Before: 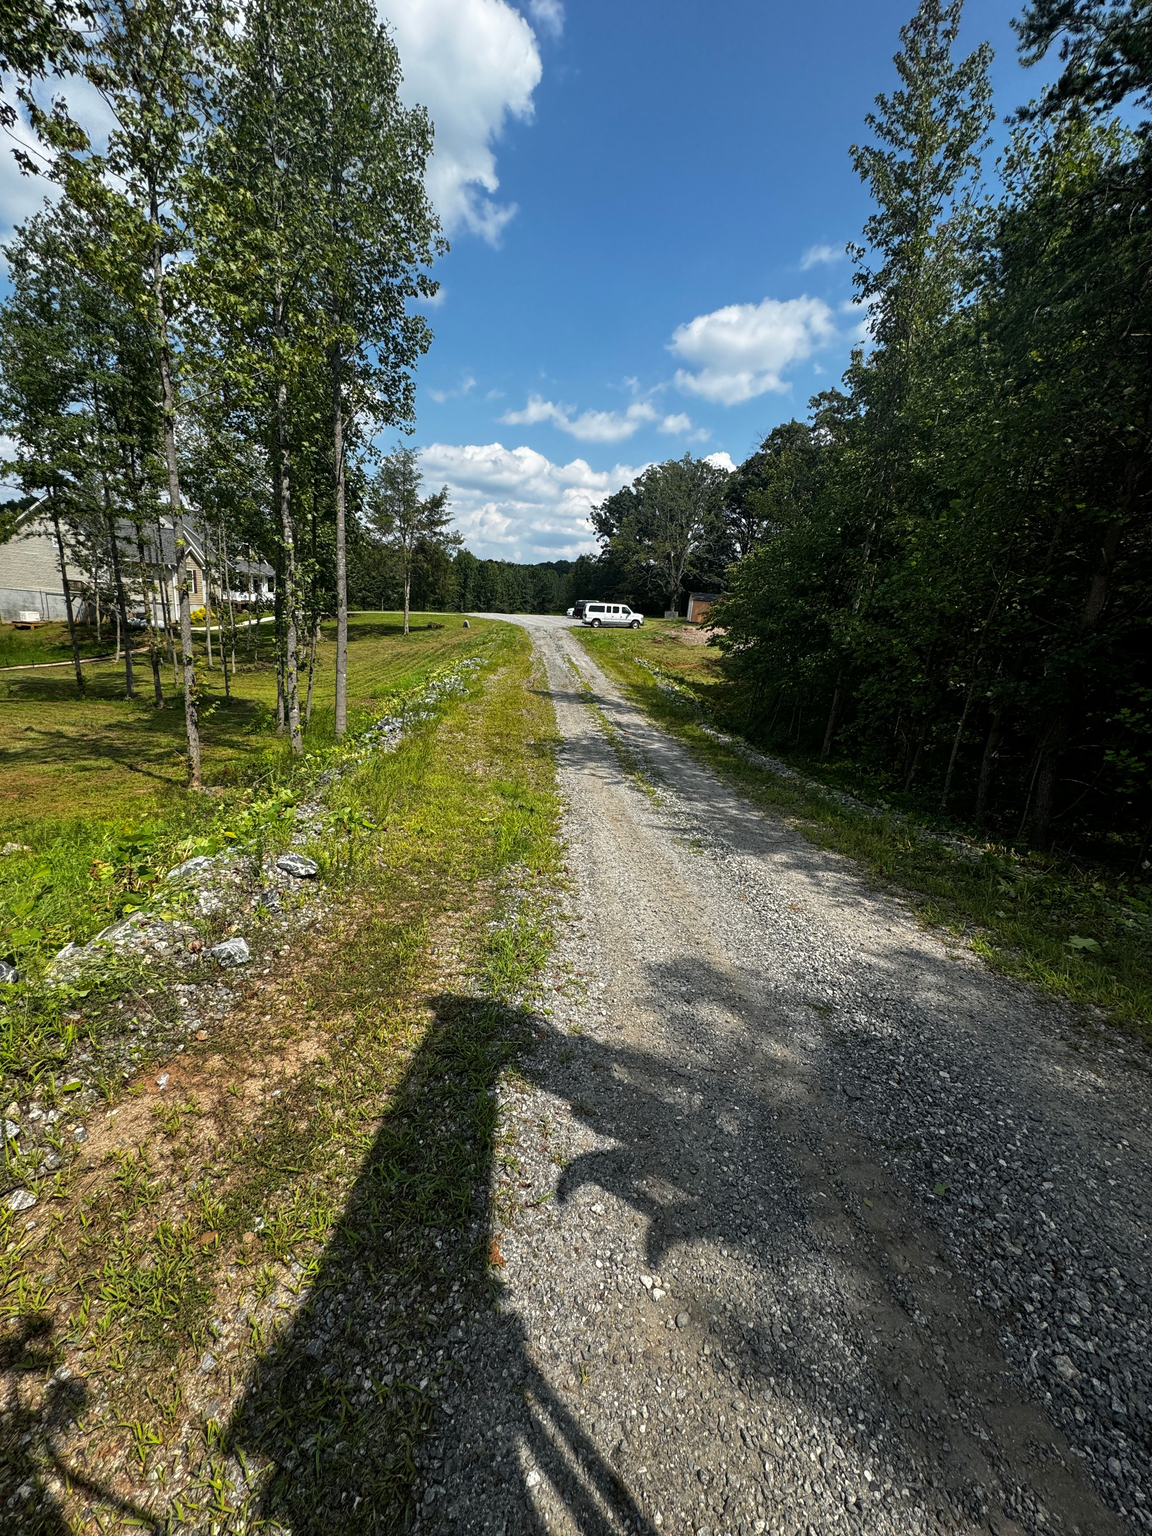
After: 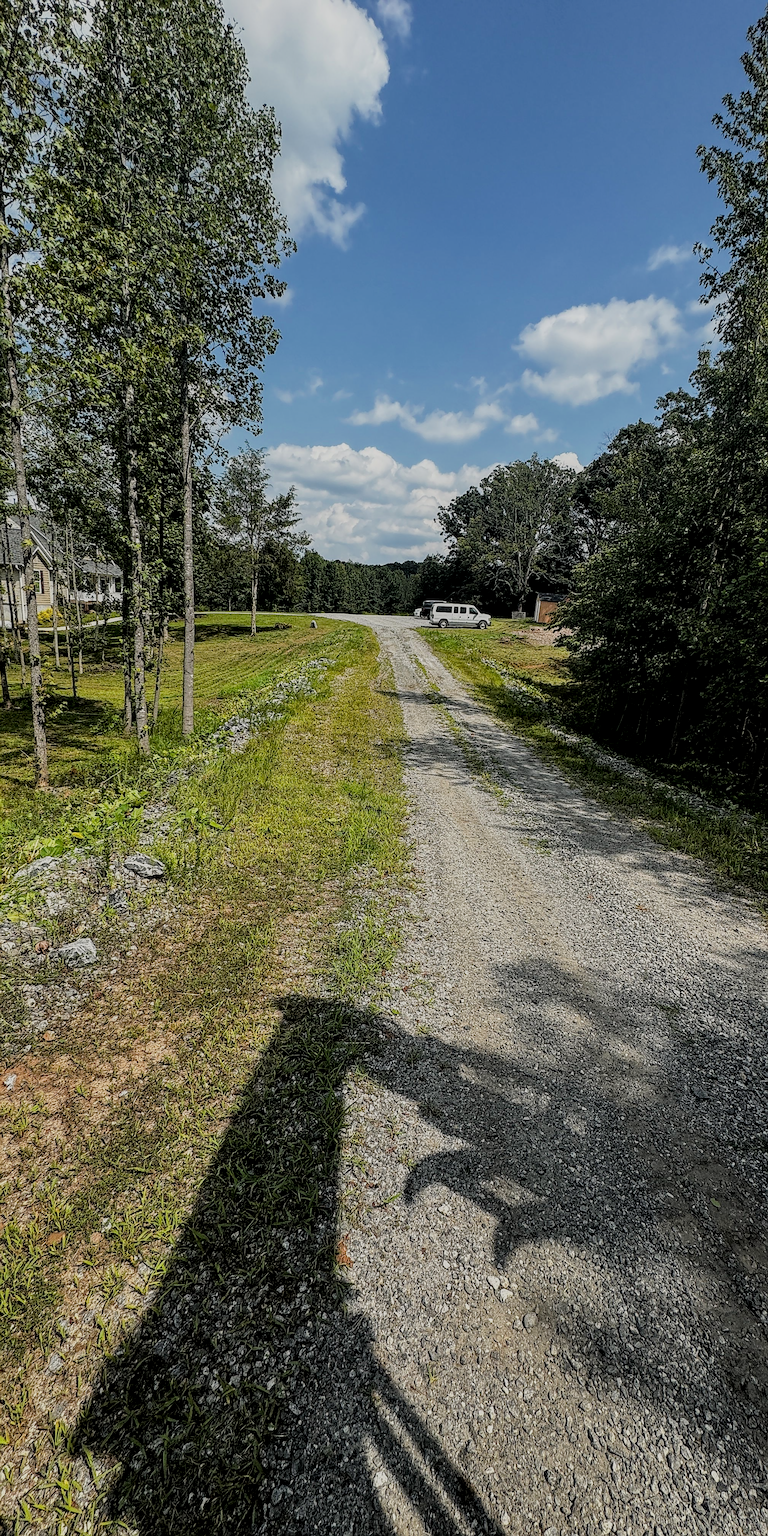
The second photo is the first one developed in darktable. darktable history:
crop and rotate: left 13.325%, right 19.993%
local contrast: detail 130%
filmic rgb: middle gray luminance 29.73%, black relative exposure -9 EV, white relative exposure 7 EV, target black luminance 0%, hardness 2.93, latitude 2.36%, contrast 0.962, highlights saturation mix 4.81%, shadows ↔ highlights balance 12.61%
color calibration: x 0.341, y 0.355, temperature 5152.1 K
sharpen: radius 1.372, amount 1.237, threshold 0.825
